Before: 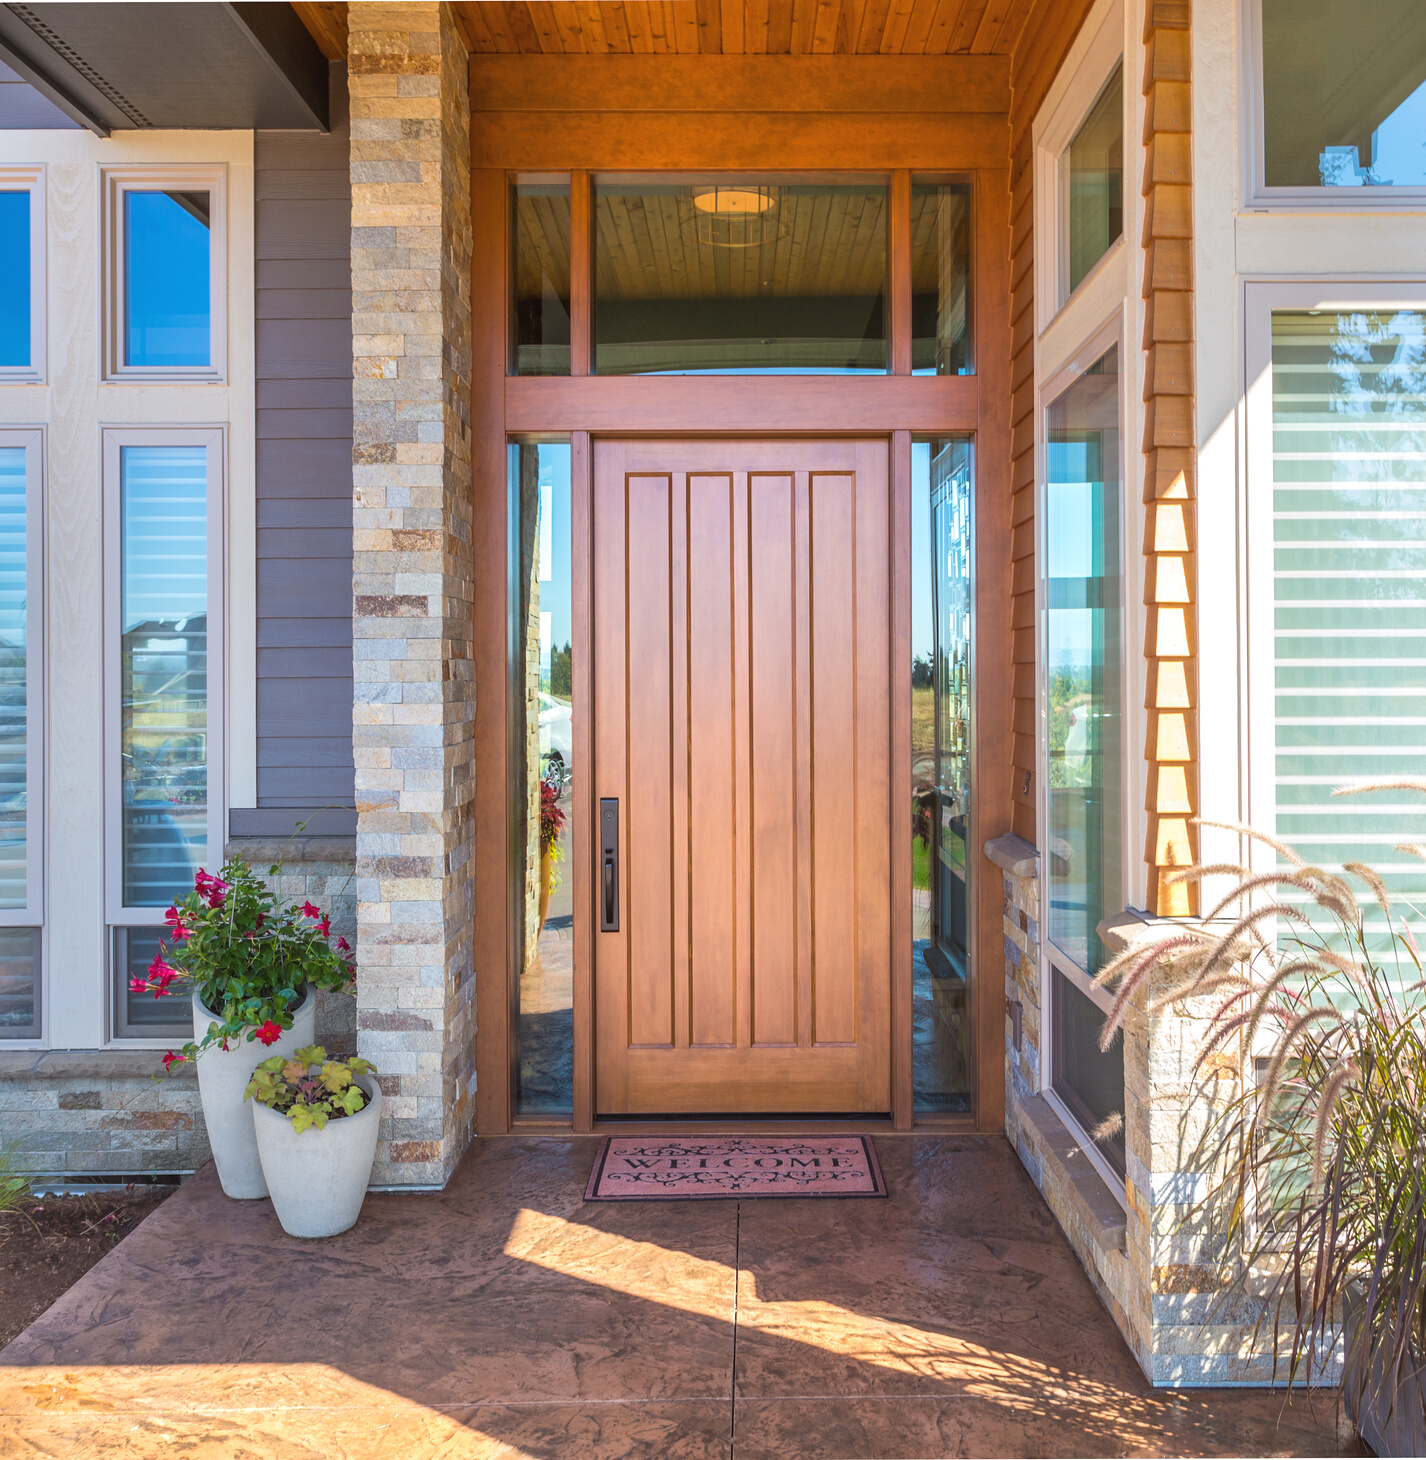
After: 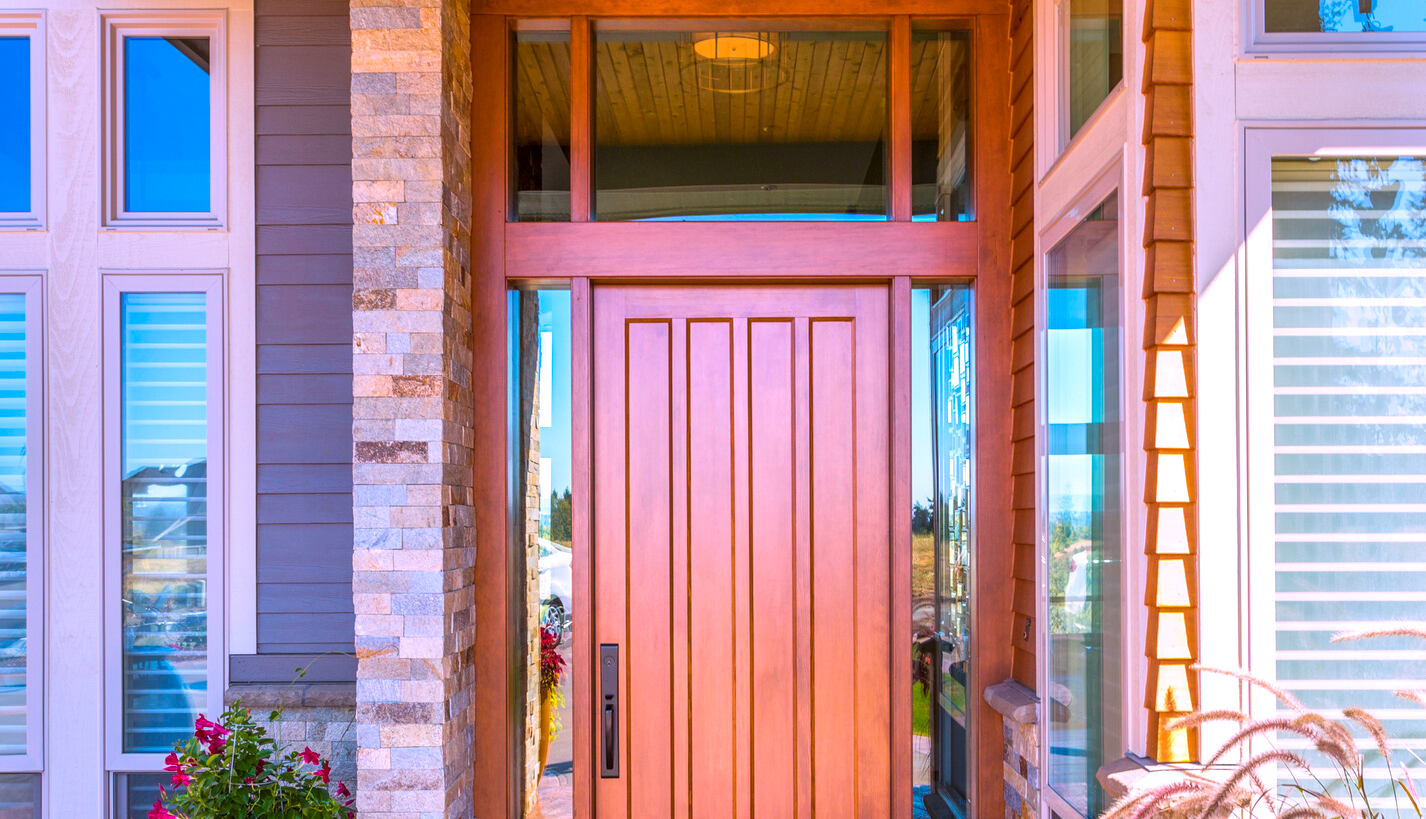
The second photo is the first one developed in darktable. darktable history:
color correction: highlights a* 16.02, highlights b* -20.16
crop and rotate: top 10.583%, bottom 33.292%
local contrast: detail 130%
color balance rgb: linear chroma grading › global chroma 15.596%, perceptual saturation grading › global saturation 30.718%, perceptual brilliance grading › global brilliance 2.716%, perceptual brilliance grading › highlights -2.403%, perceptual brilliance grading › shadows 3.259%
